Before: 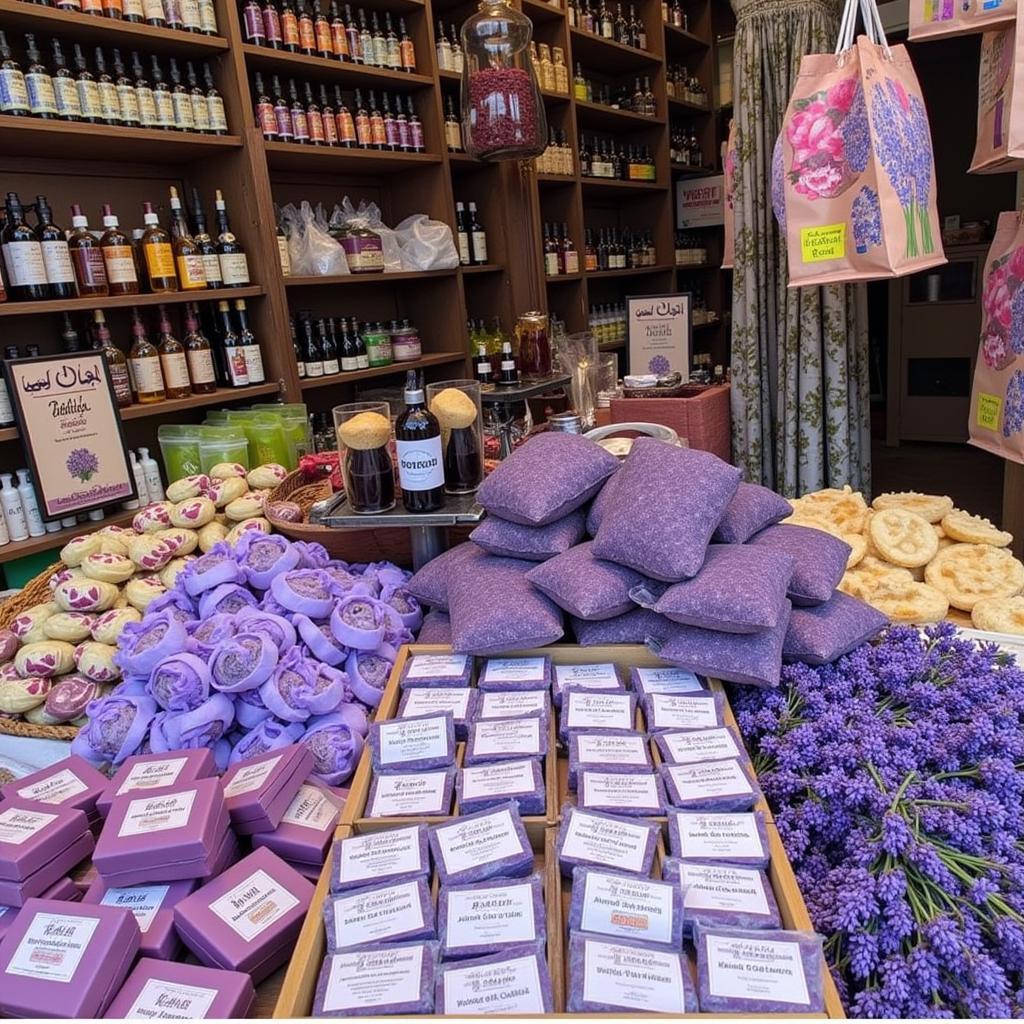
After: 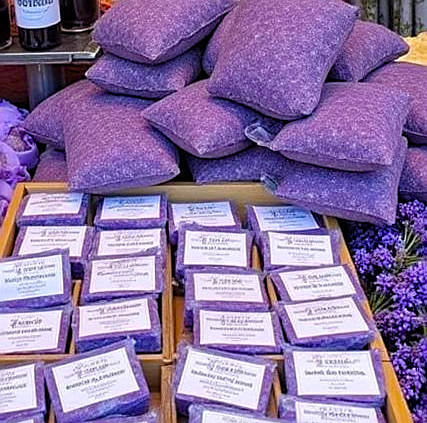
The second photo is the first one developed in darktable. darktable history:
sharpen: on, module defaults
crop: left 37.521%, top 45.159%, right 20.703%, bottom 13.522%
tone equalizer: mask exposure compensation -0.498 EV
color balance rgb: perceptual saturation grading › global saturation 35.899%, perceptual saturation grading › shadows 35.824%
